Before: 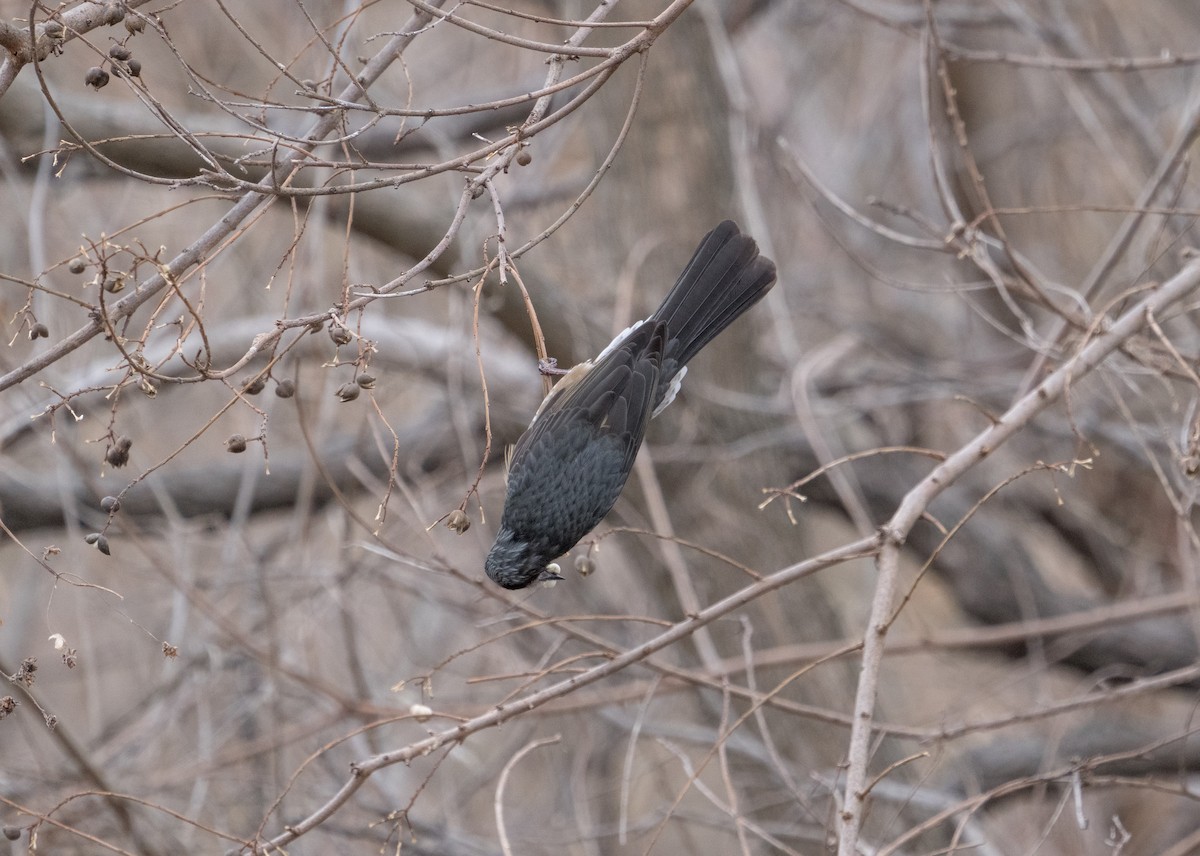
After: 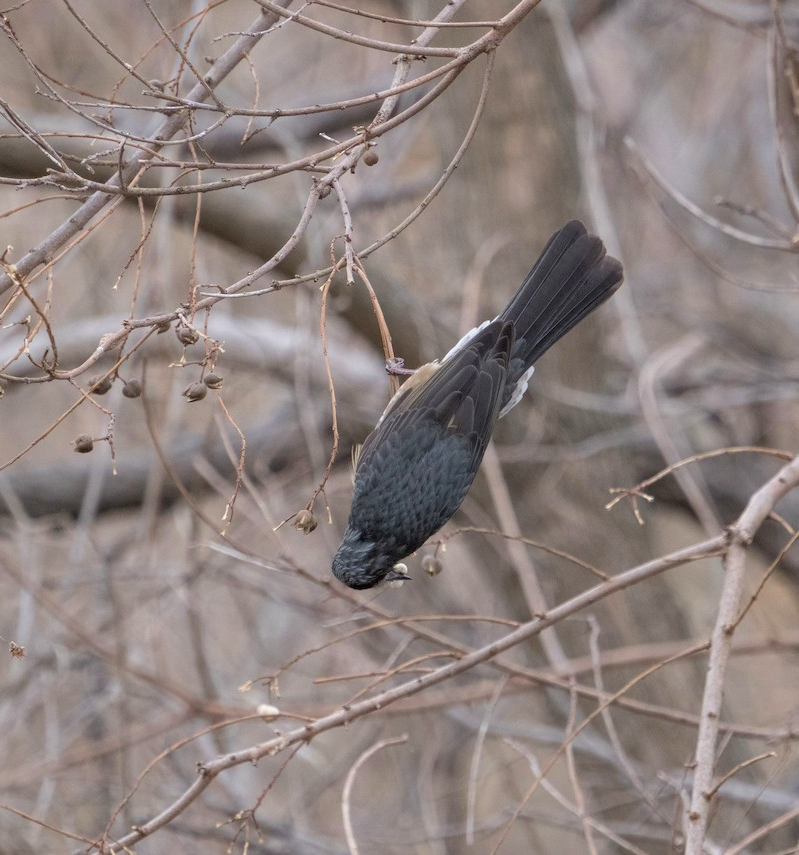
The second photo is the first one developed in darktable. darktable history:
velvia: strength 15.53%
crop and rotate: left 12.77%, right 20.577%
